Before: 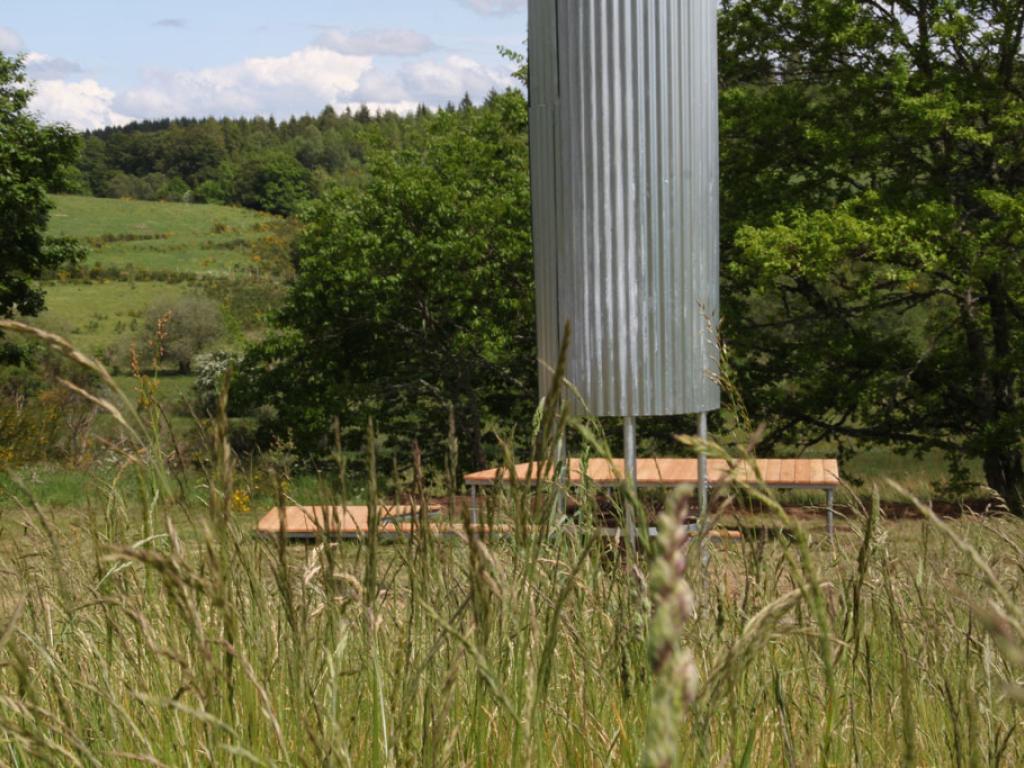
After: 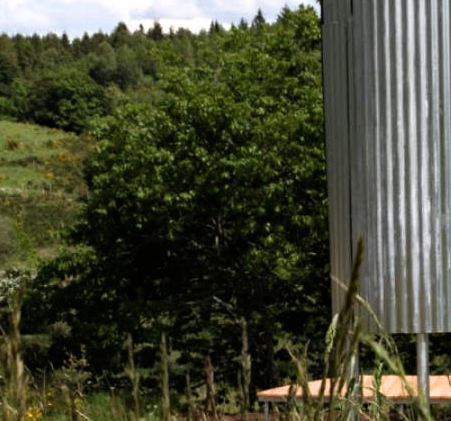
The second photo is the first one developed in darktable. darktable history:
filmic rgb: white relative exposure 2.2 EV, hardness 6.97
haze removal: compatibility mode true, adaptive false
crop: left 20.248%, top 10.86%, right 35.675%, bottom 34.321%
